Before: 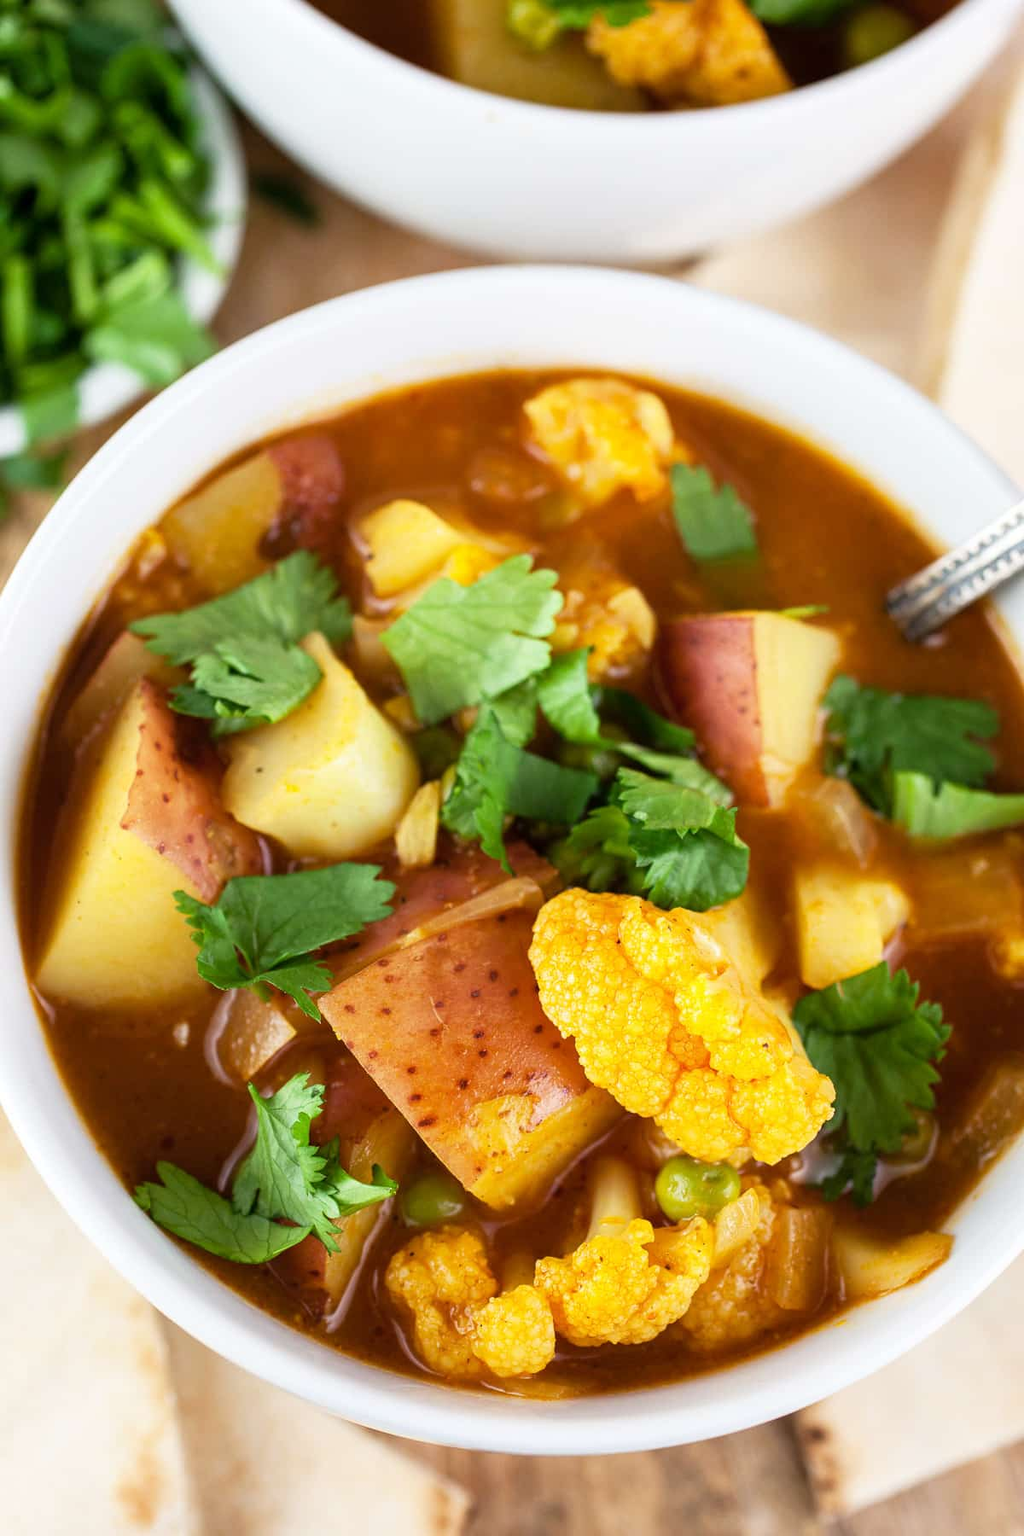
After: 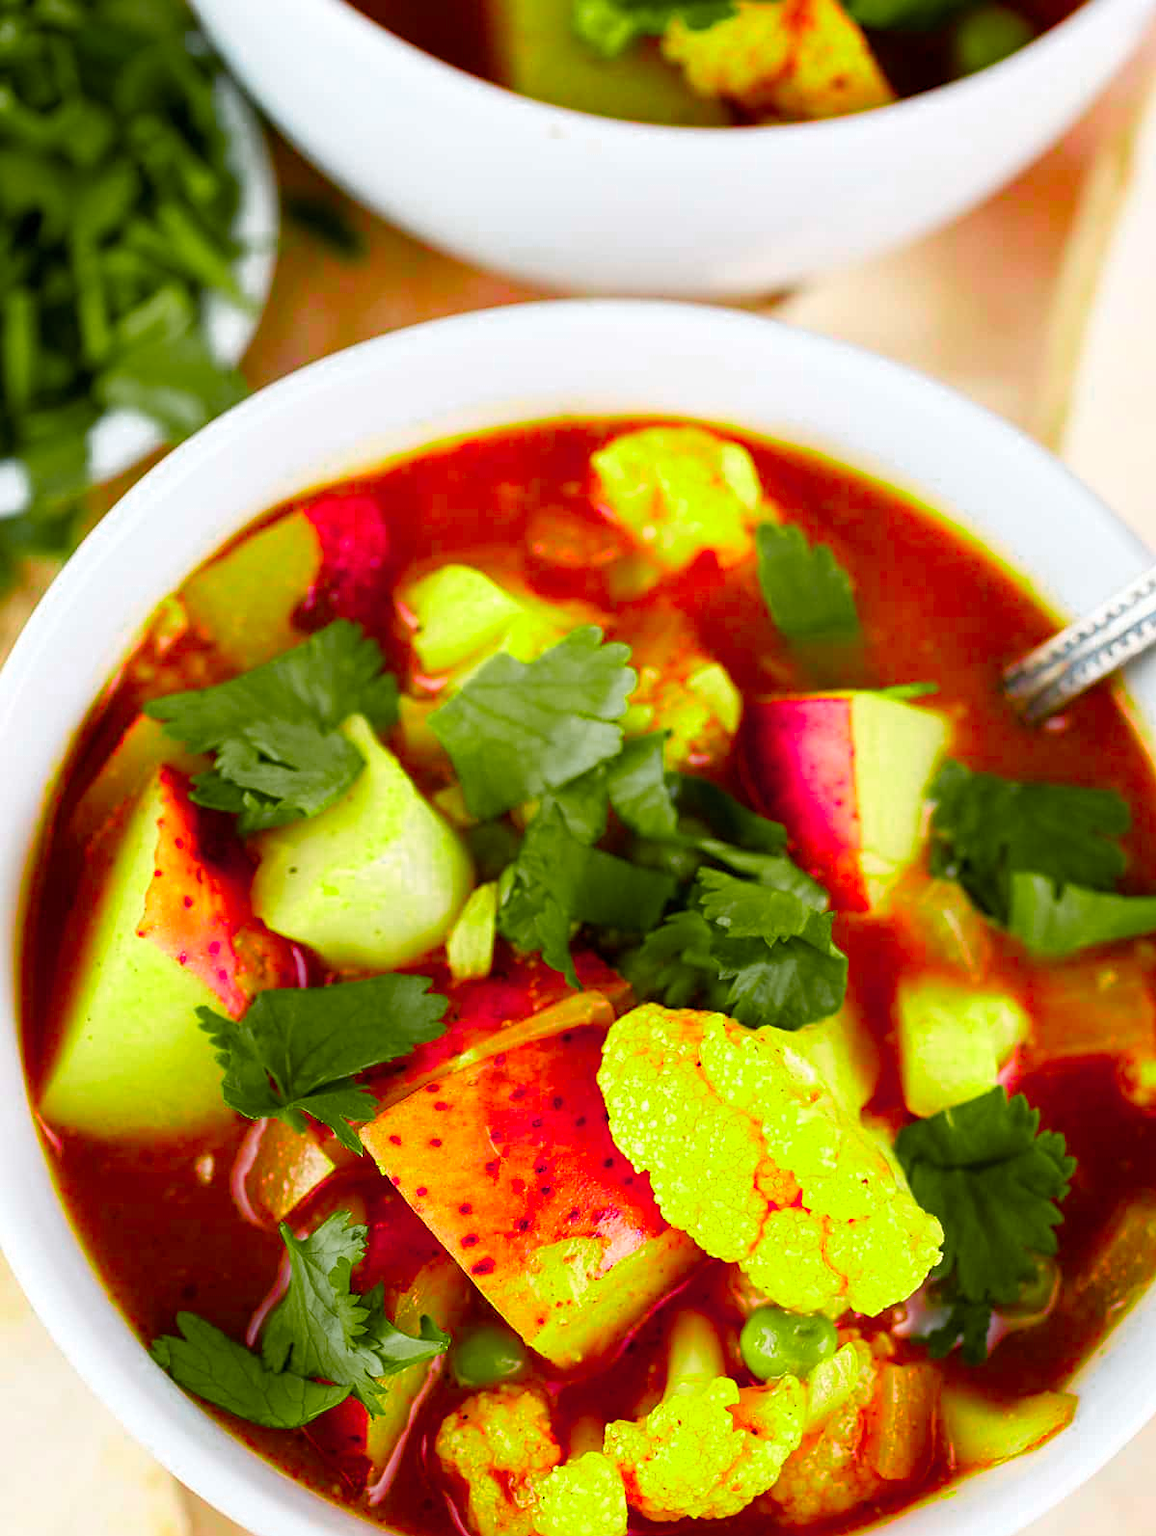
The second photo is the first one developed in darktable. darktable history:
color balance rgb: linear chroma grading › global chroma 18.9%, perceptual saturation grading › global saturation 20%, perceptual saturation grading › highlights -25%, perceptual saturation grading › shadows 50%, global vibrance 18.93%
crop and rotate: top 0%, bottom 11.49%
color zones: curves: ch0 [(0, 0.533) (0.126, 0.533) (0.234, 0.533) (0.368, 0.357) (0.5, 0.5) (0.625, 0.5) (0.74, 0.637) (0.875, 0.5)]; ch1 [(0.004, 0.708) (0.129, 0.662) (0.25, 0.5) (0.375, 0.331) (0.496, 0.396) (0.625, 0.649) (0.739, 0.26) (0.875, 0.5) (1, 0.478)]; ch2 [(0, 0.409) (0.132, 0.403) (0.236, 0.558) (0.379, 0.448) (0.5, 0.5) (0.625, 0.5) (0.691, 0.39) (0.875, 0.5)]
sharpen: amount 0.2
